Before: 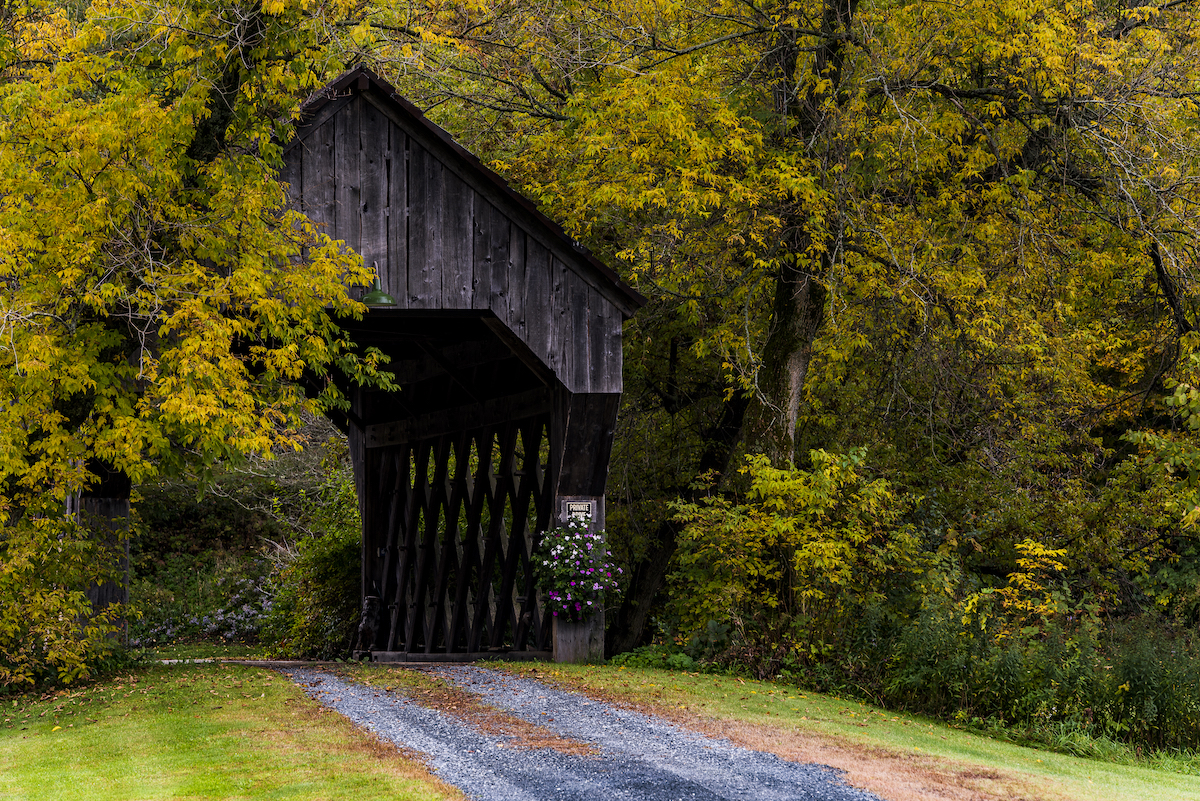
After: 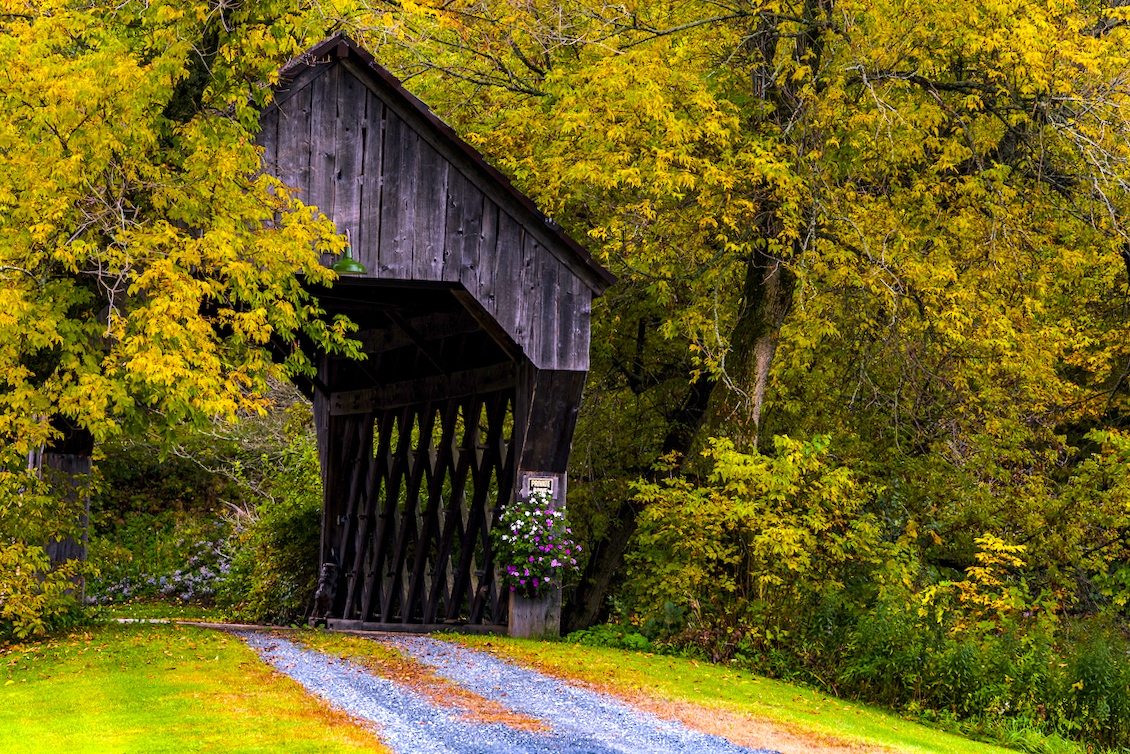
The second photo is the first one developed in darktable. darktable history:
crop and rotate: angle -2.38°
exposure: exposure 0.662 EV, compensate exposure bias true, compensate highlight preservation false
color balance rgb: perceptual saturation grading › global saturation 30.809%, perceptual brilliance grading › mid-tones 10.911%, perceptual brilliance grading › shadows 15.522%, global vibrance 42.412%
